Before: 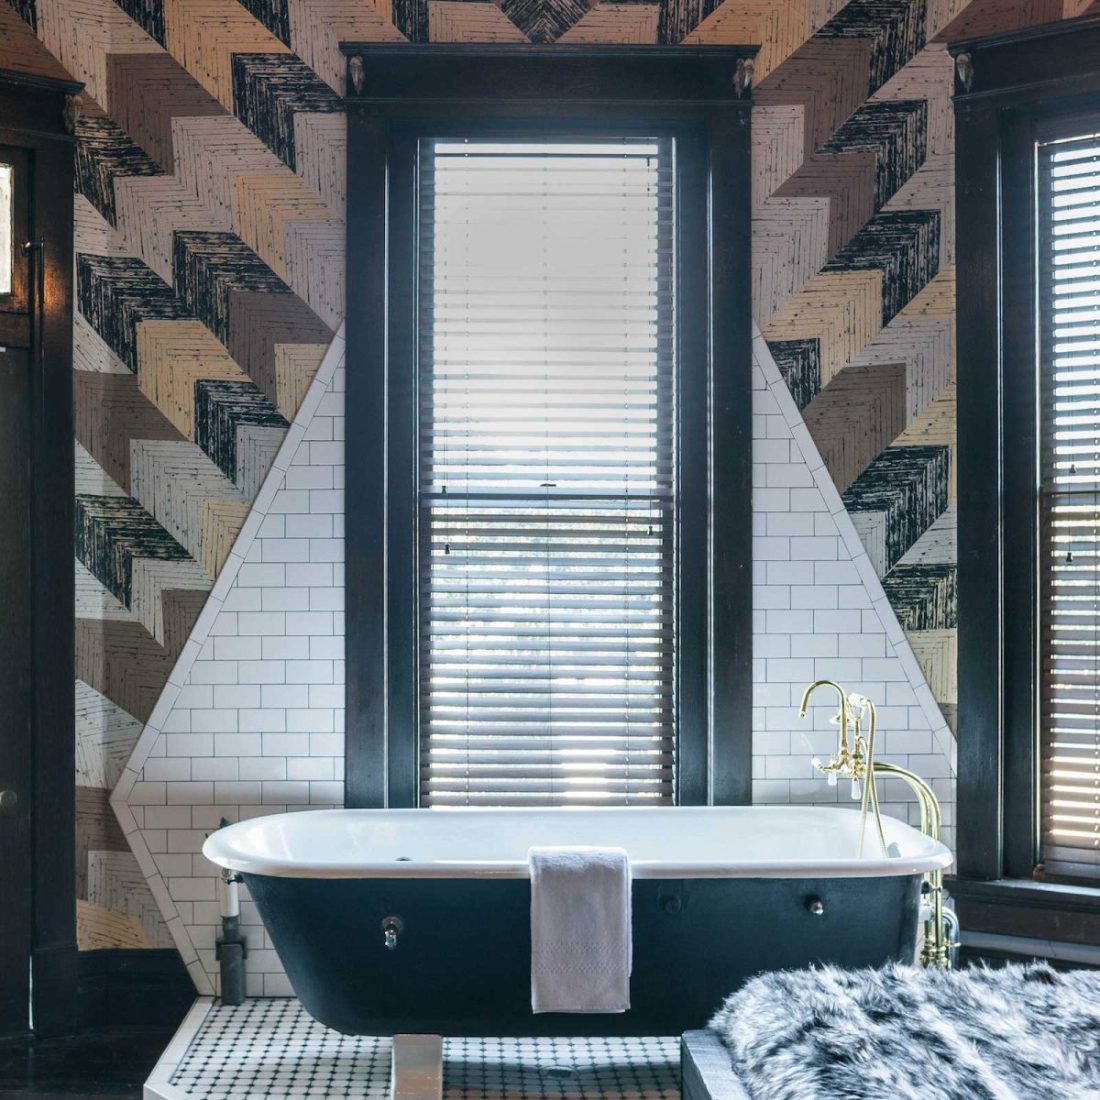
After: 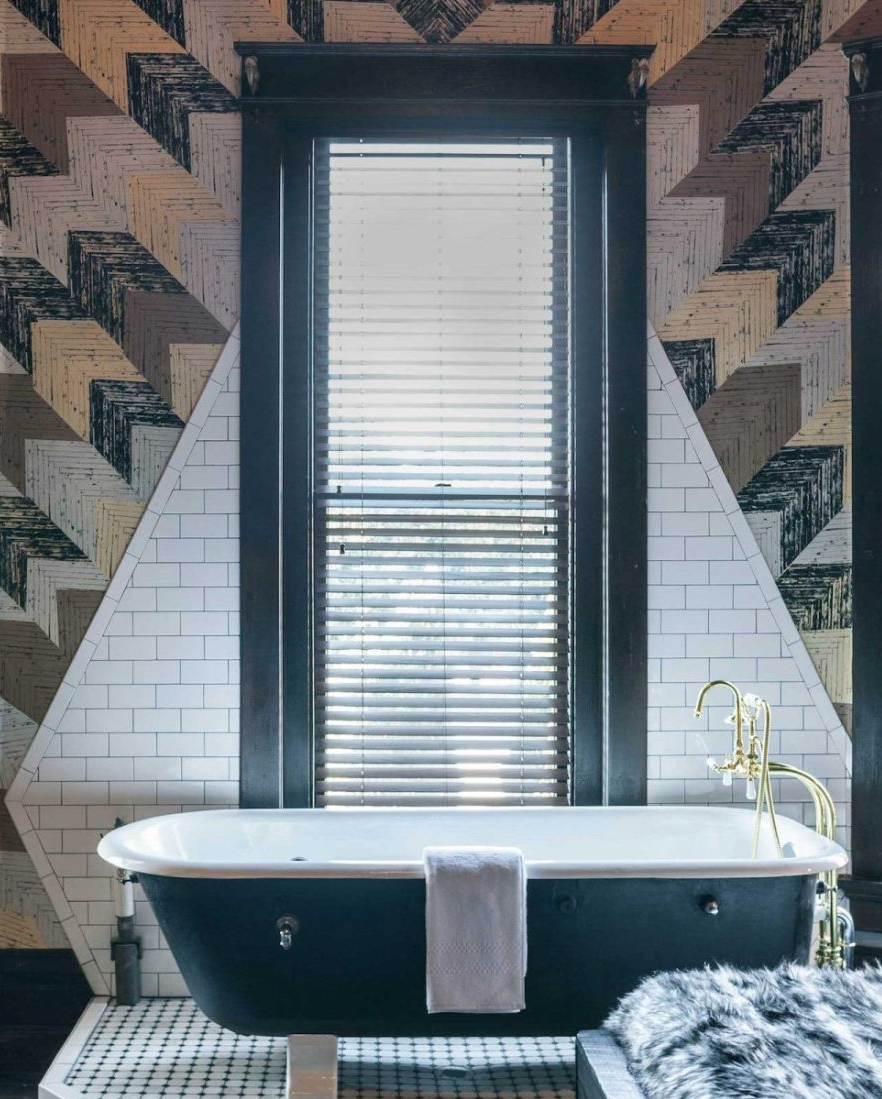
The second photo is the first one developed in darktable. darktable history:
crop and rotate: left 9.571%, right 10.243%
